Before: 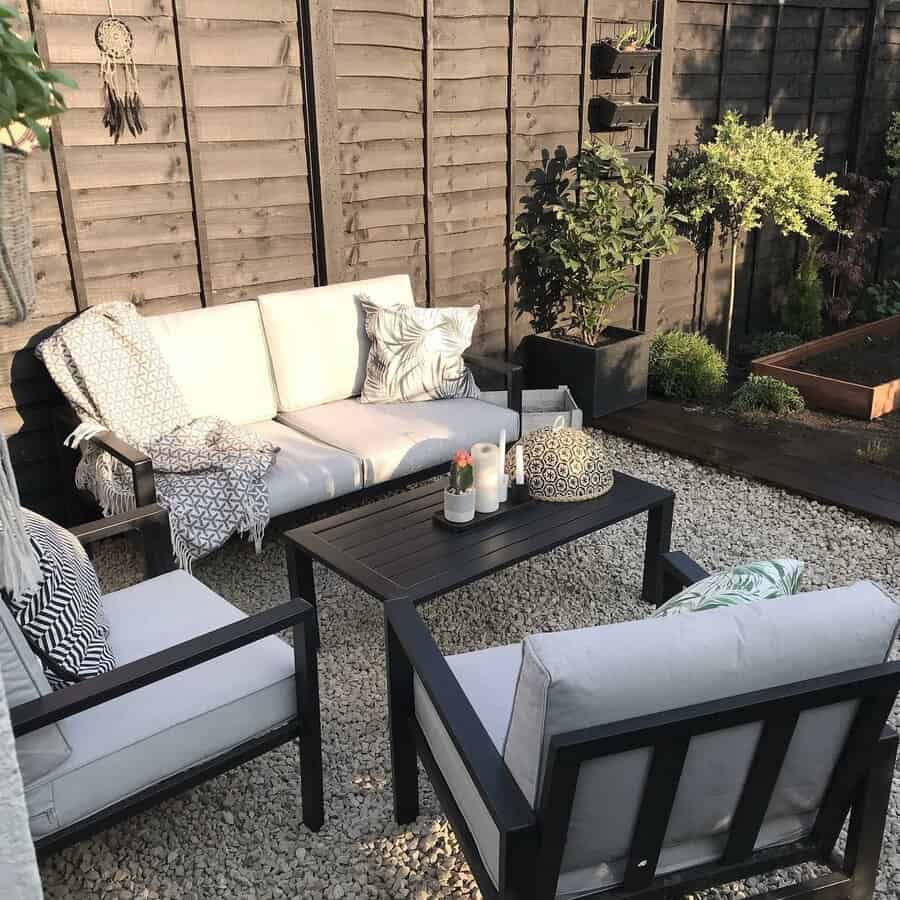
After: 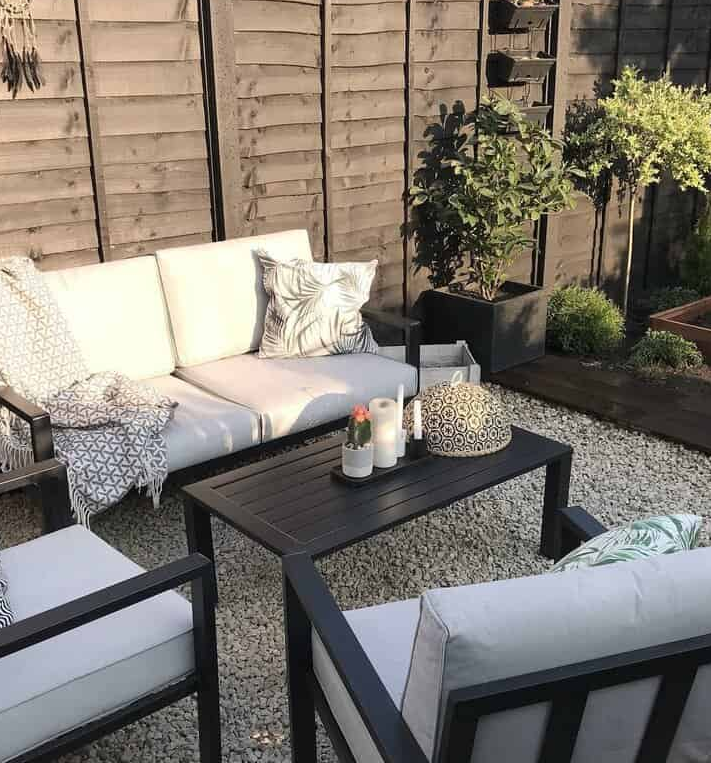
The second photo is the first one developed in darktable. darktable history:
crop: left 11.394%, top 5.052%, right 9.557%, bottom 10.169%
